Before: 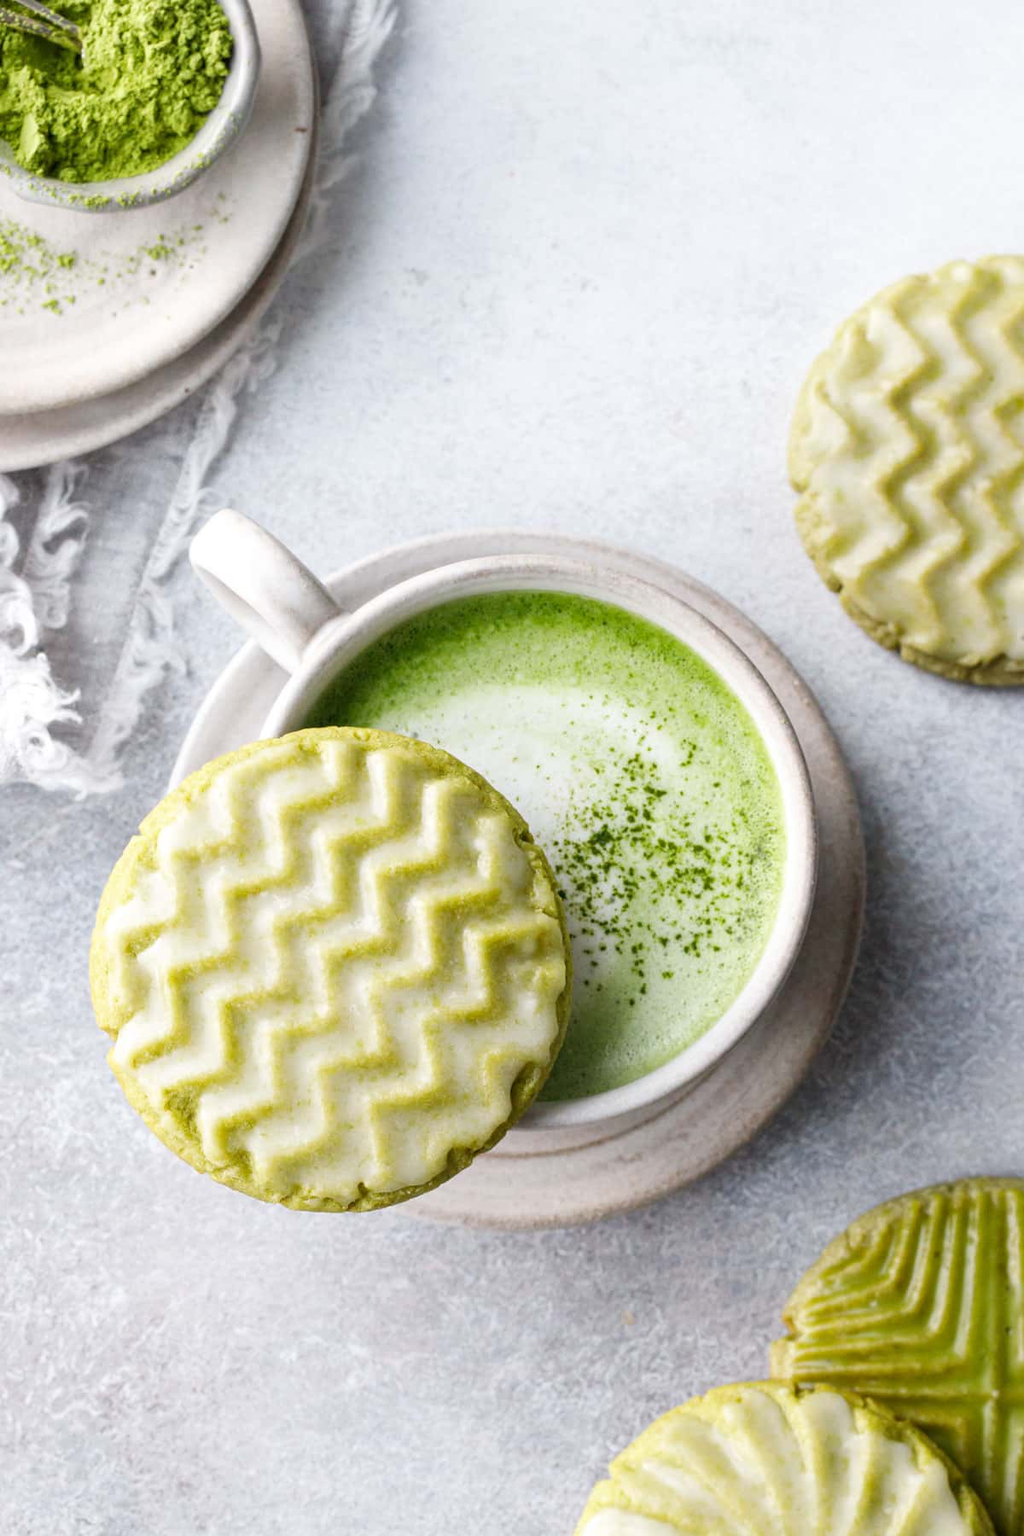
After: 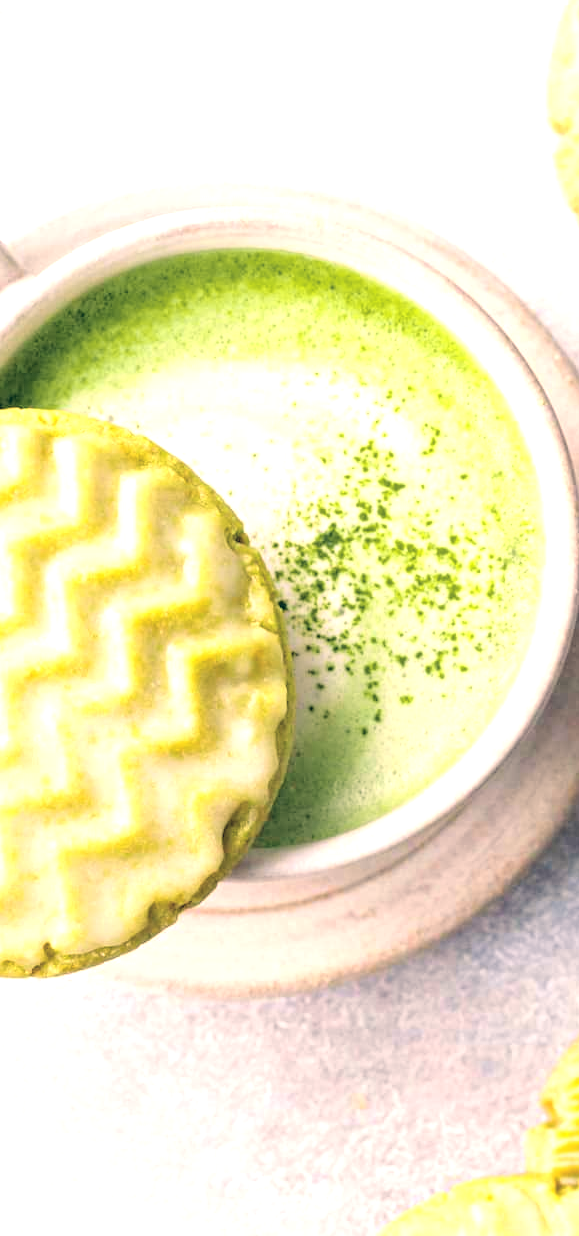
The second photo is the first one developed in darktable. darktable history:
crop: left 31.379%, top 24.658%, right 20.326%, bottom 6.628%
exposure: exposure 0.943 EV, compensate highlight preservation false
color balance rgb: shadows lift › hue 87.51°, highlights gain › chroma 3.21%, highlights gain › hue 55.1°, global offset › chroma 0.15%, global offset › hue 253.66°, linear chroma grading › global chroma 0.5%
tone curve: curves: ch0 [(0, 0.01) (0.052, 0.045) (0.136, 0.133) (0.275, 0.35) (0.43, 0.54) (0.676, 0.751) (0.89, 0.919) (1, 1)]; ch1 [(0, 0) (0.094, 0.081) (0.285, 0.299) (0.385, 0.403) (0.447, 0.429) (0.495, 0.496) (0.544, 0.552) (0.589, 0.612) (0.722, 0.728) (1, 1)]; ch2 [(0, 0) (0.257, 0.217) (0.43, 0.421) (0.498, 0.507) (0.531, 0.544) (0.56, 0.579) (0.625, 0.642) (1, 1)], color space Lab, independent channels, preserve colors none
